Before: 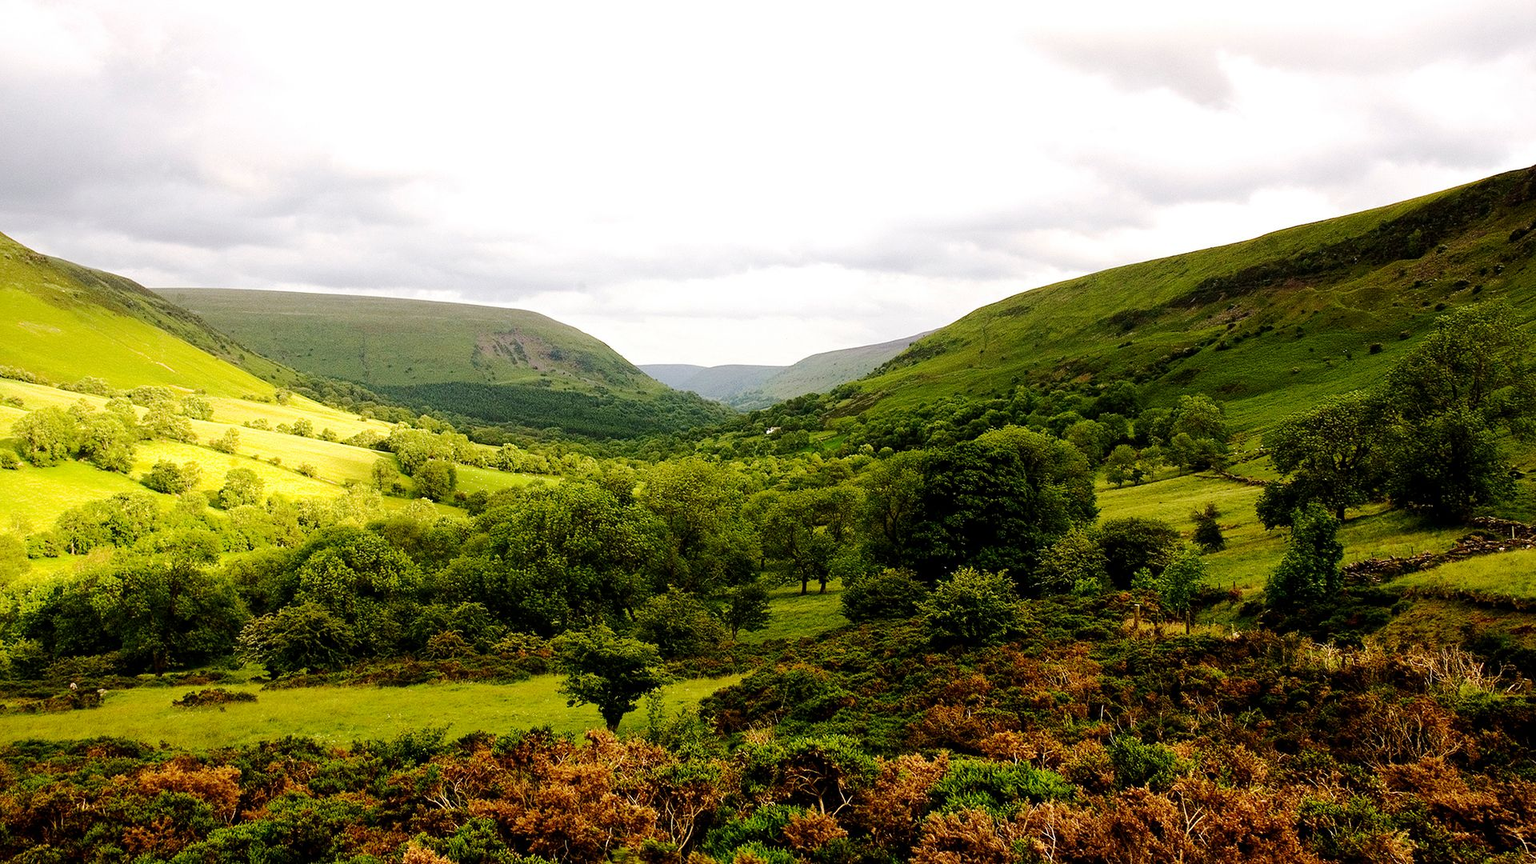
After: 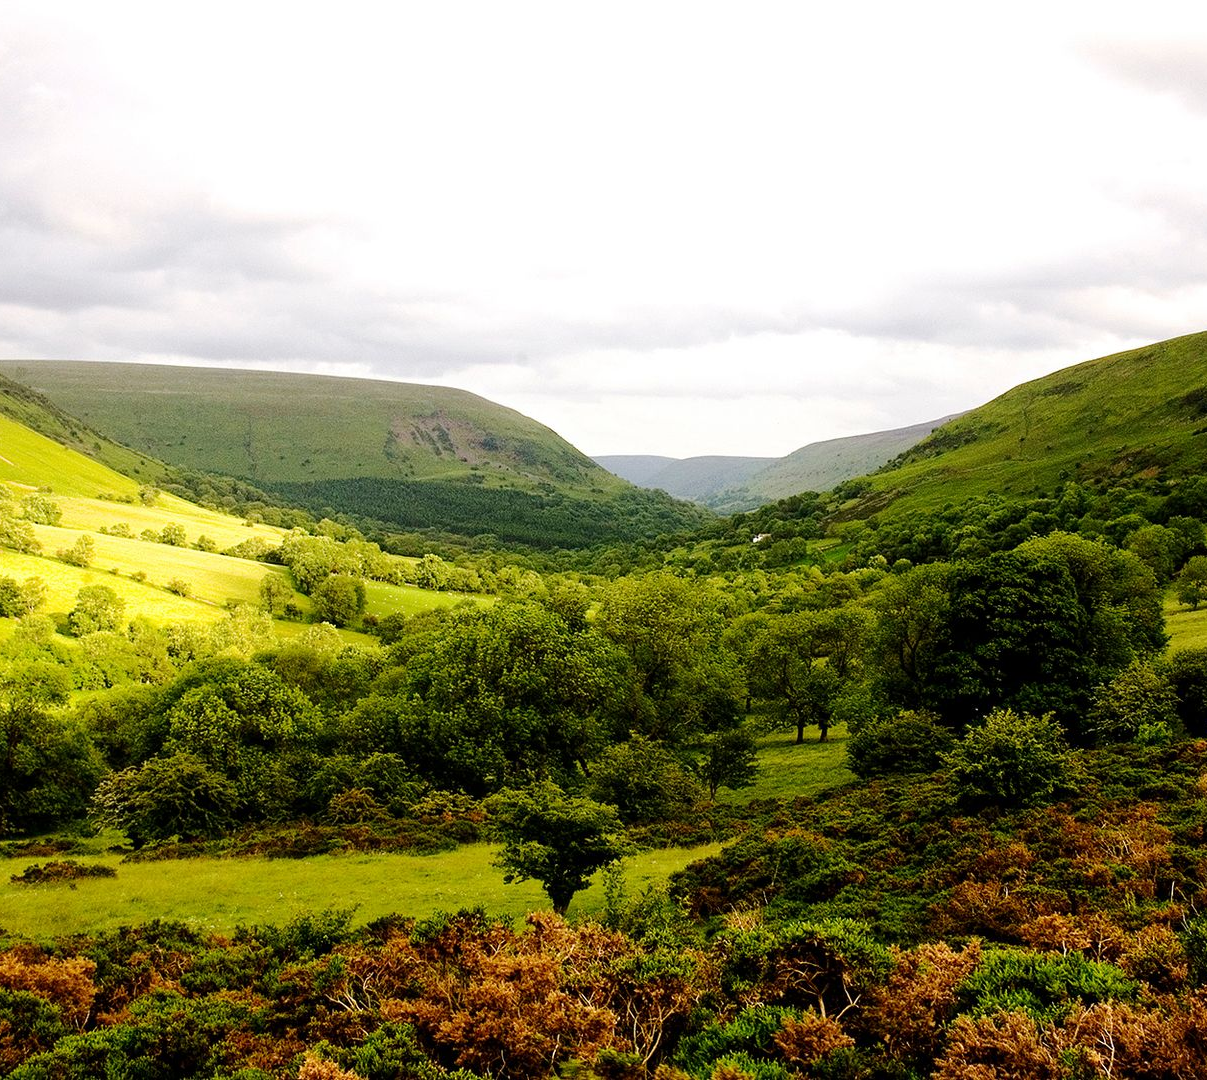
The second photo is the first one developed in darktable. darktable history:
crop: left 10.694%, right 26.397%
